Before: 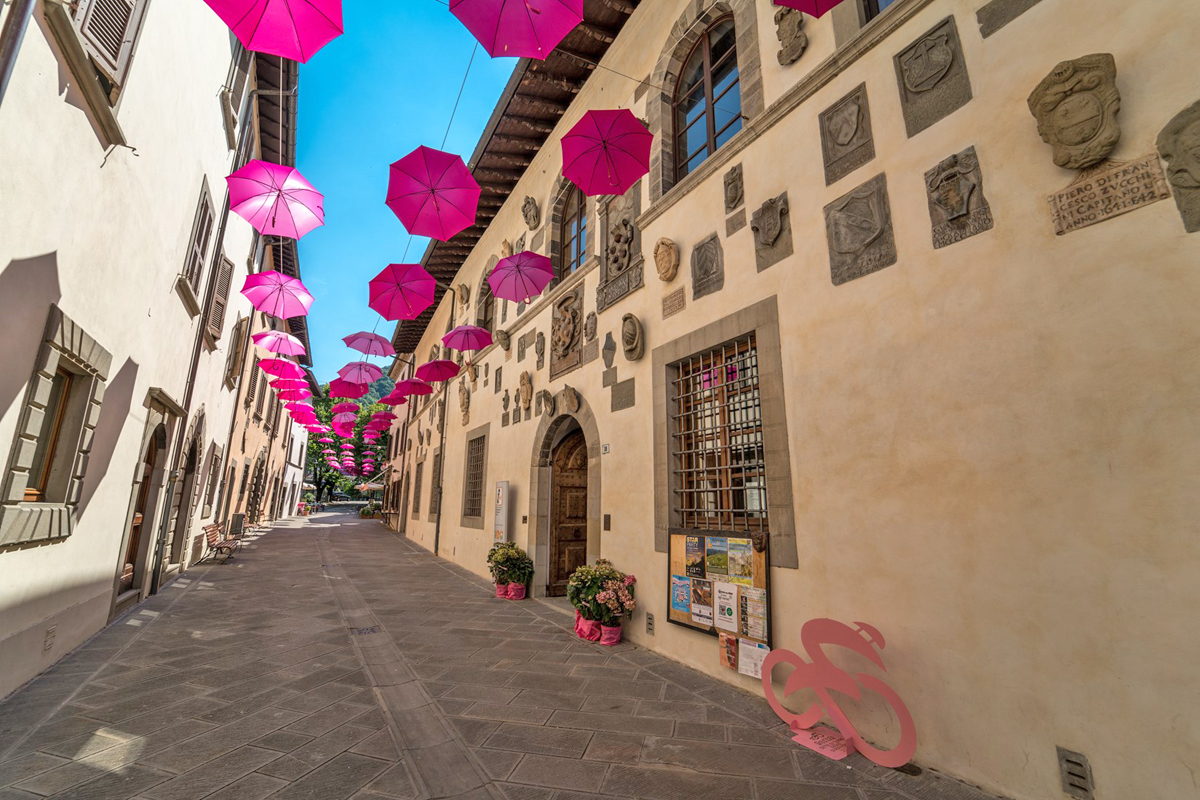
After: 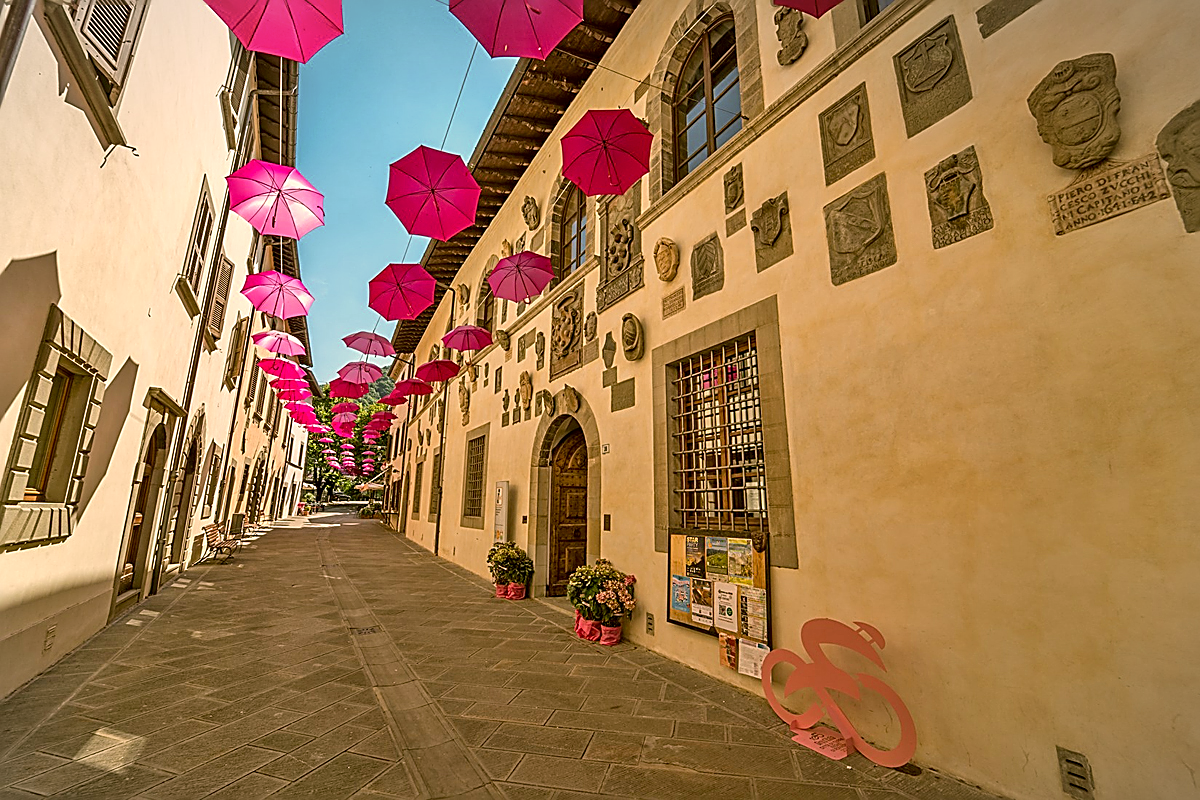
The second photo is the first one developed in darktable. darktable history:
sharpen: radius 1.64, amount 1.276
vignetting: fall-off start 97.44%, fall-off radius 100.74%, center (-0.036, 0.152), width/height ratio 1.372
color correction: highlights a* 8.89, highlights b* 15.49, shadows a* -0.52, shadows b* 26.56
